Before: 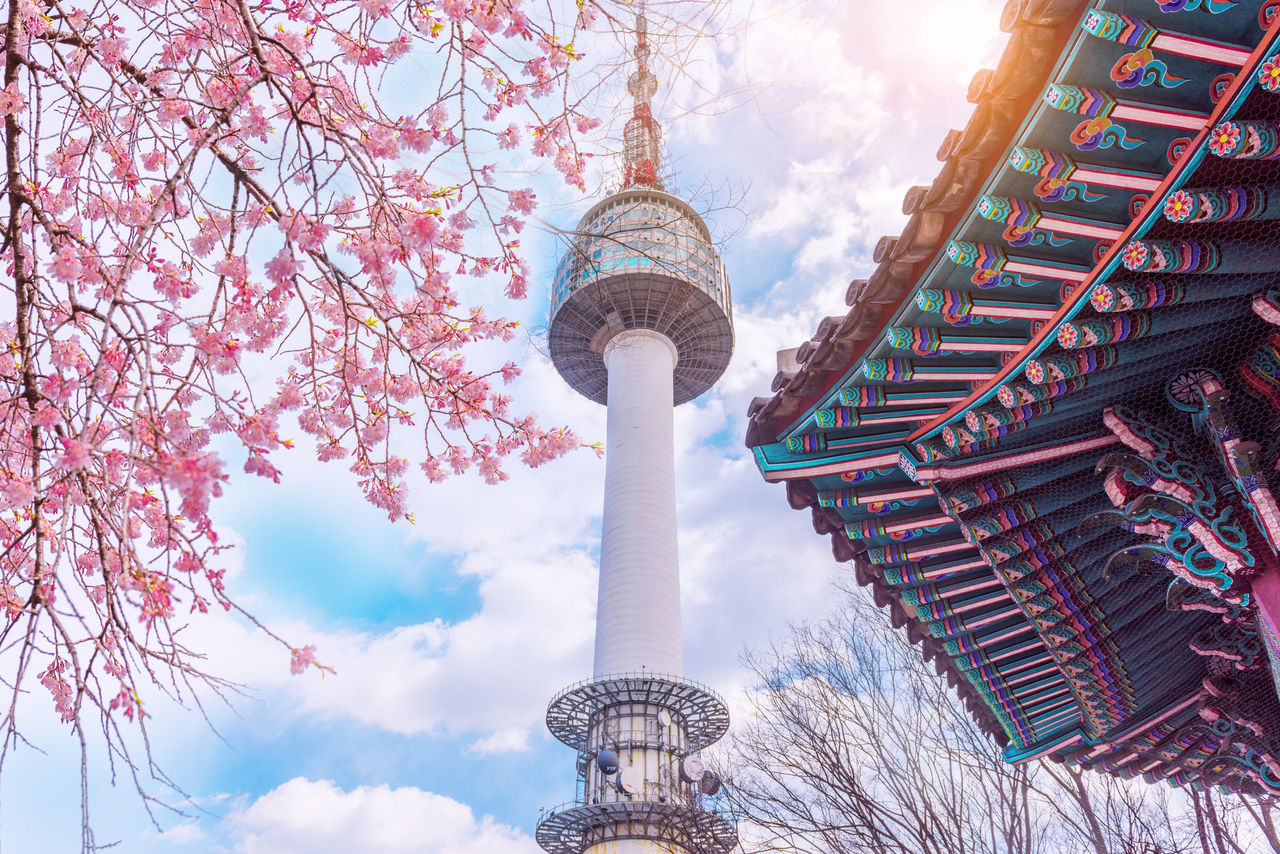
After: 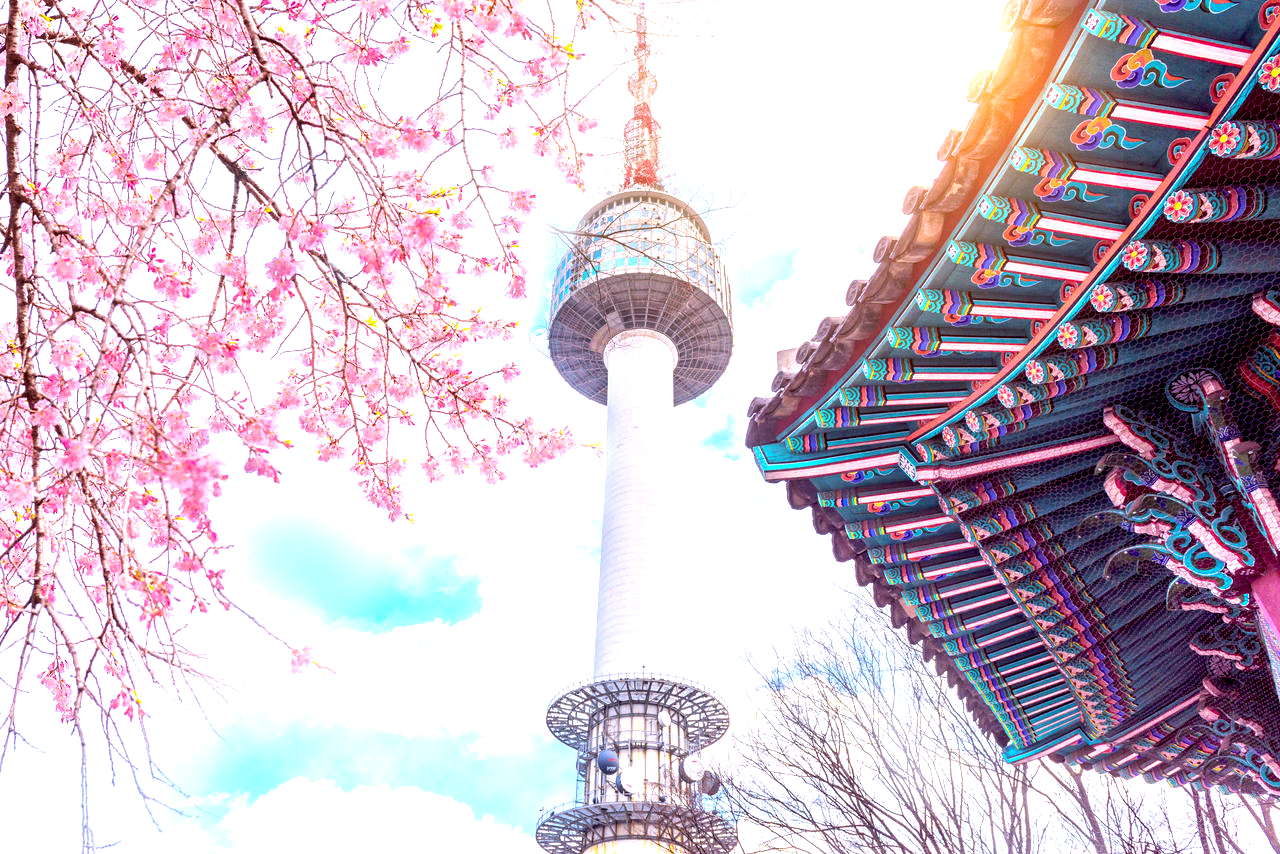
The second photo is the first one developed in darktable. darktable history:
exposure: black level correction 0.008, exposure 0.975 EV, compensate exposure bias true, compensate highlight preservation false
